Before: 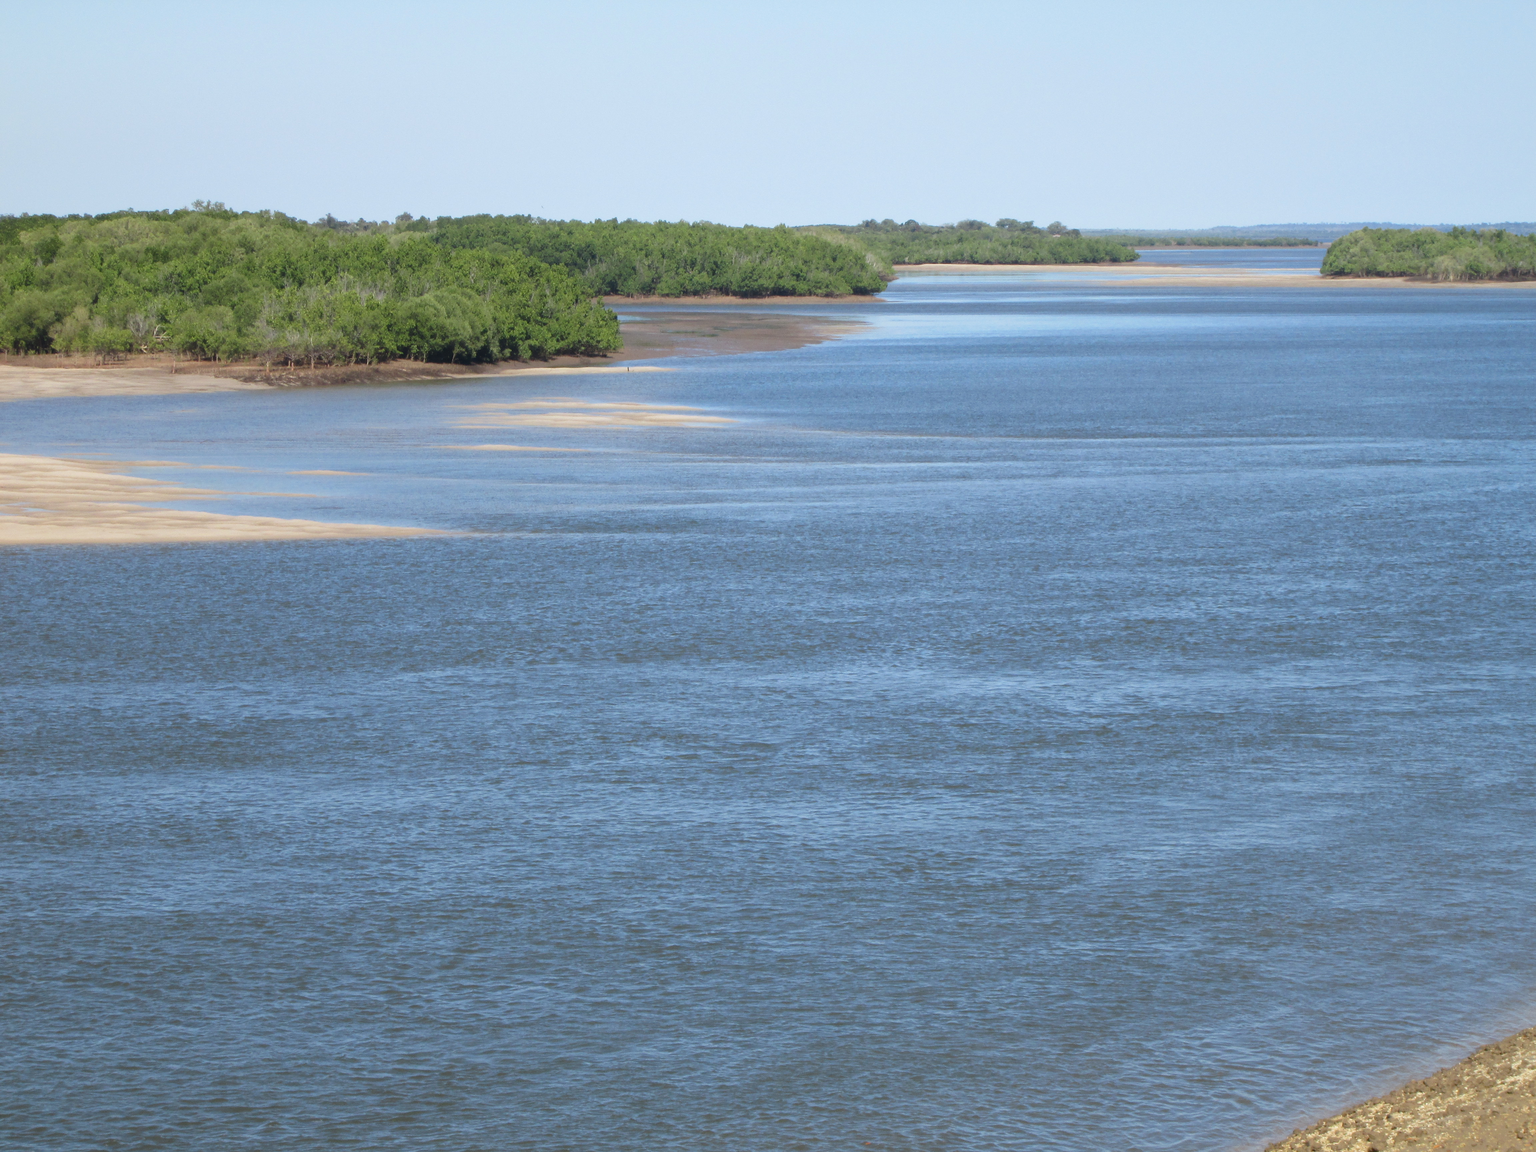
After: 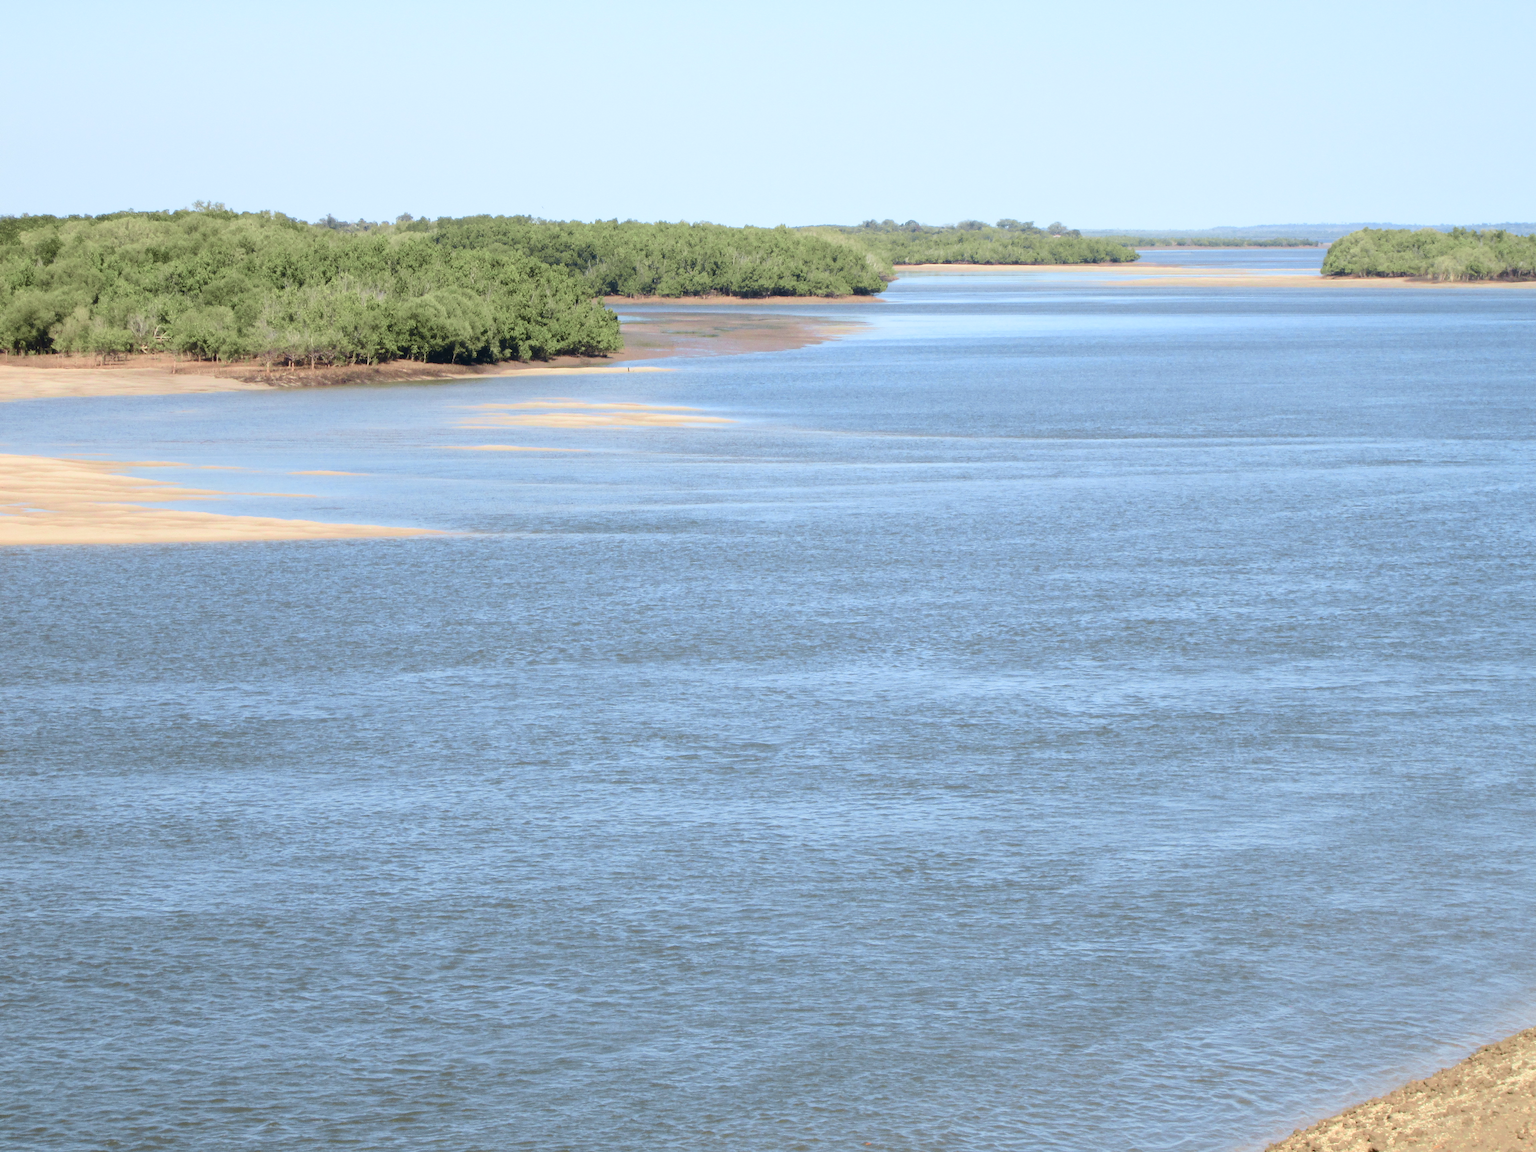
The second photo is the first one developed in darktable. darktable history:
exposure: exposure 0.608 EV, compensate exposure bias true, compensate highlight preservation false
tone equalizer: edges refinement/feathering 500, mask exposure compensation -1.57 EV, preserve details no
tone curve: curves: ch0 [(0, 0) (0.049, 0.01) (0.154, 0.081) (0.491, 0.519) (0.748, 0.765) (1, 0.919)]; ch1 [(0, 0) (0.172, 0.123) (0.317, 0.272) (0.401, 0.422) (0.499, 0.497) (0.531, 0.54) (0.615, 0.603) (0.741, 0.783) (1, 1)]; ch2 [(0, 0) (0.411, 0.424) (0.483, 0.478) (0.544, 0.56) (0.686, 0.638) (1, 1)], color space Lab, independent channels, preserve colors none
